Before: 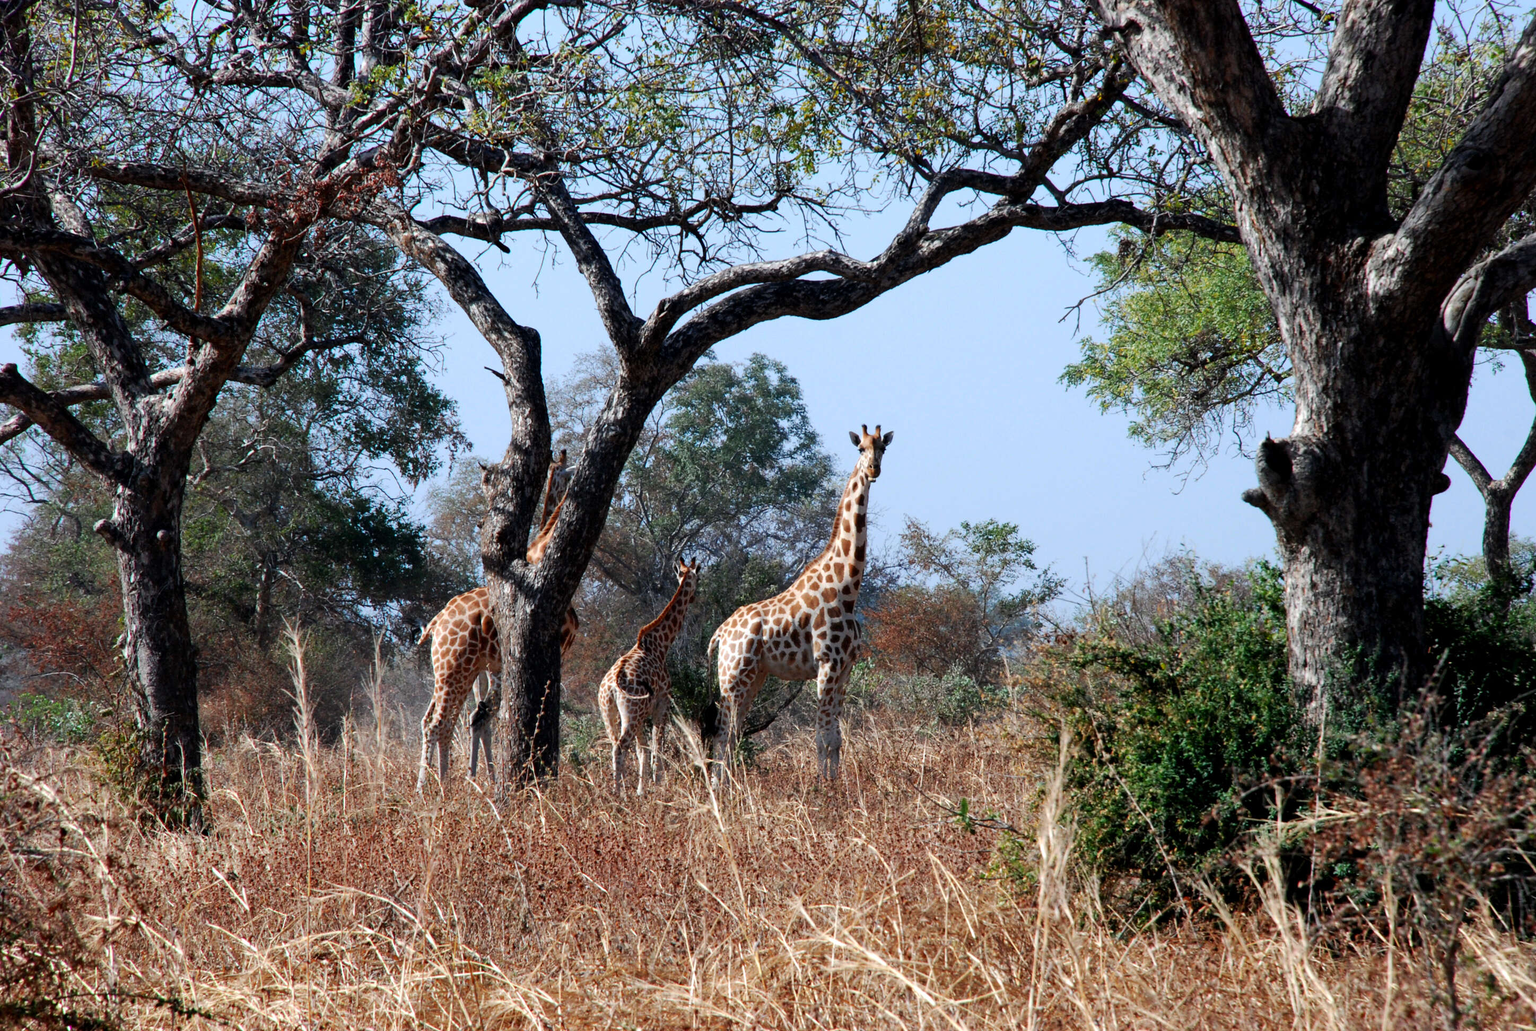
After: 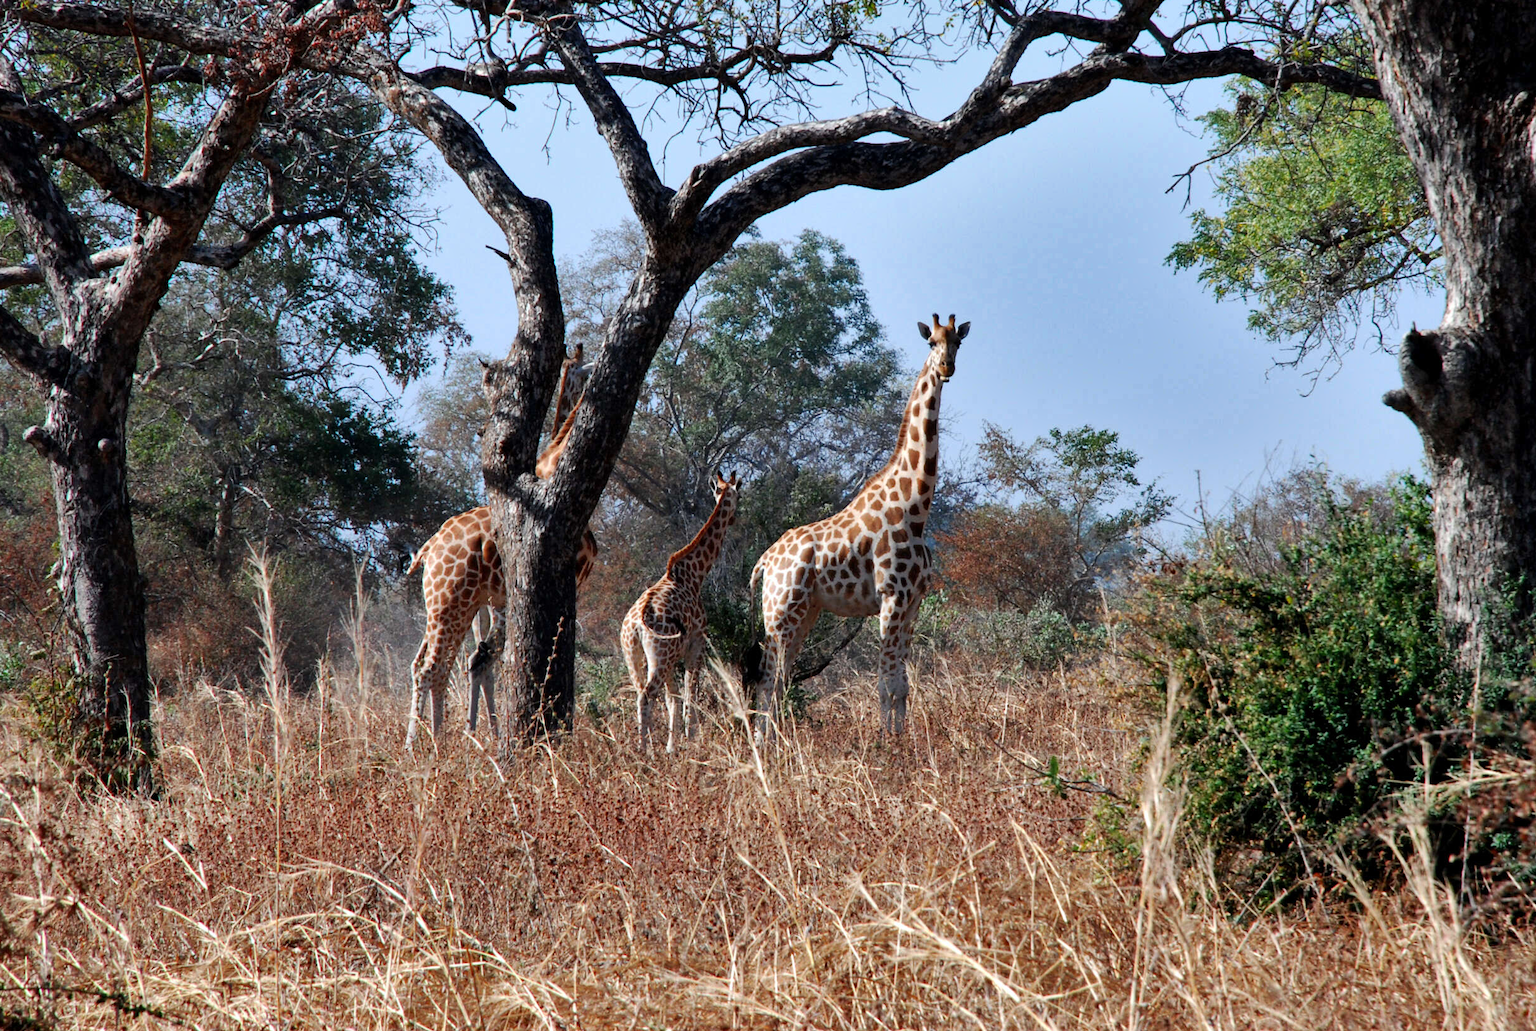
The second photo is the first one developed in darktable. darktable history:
shadows and highlights: shadows 30.63, highlights -63.22, shadows color adjustment 98%, highlights color adjustment 58.61%, soften with gaussian
crop and rotate: left 4.842%, top 15.51%, right 10.668%
